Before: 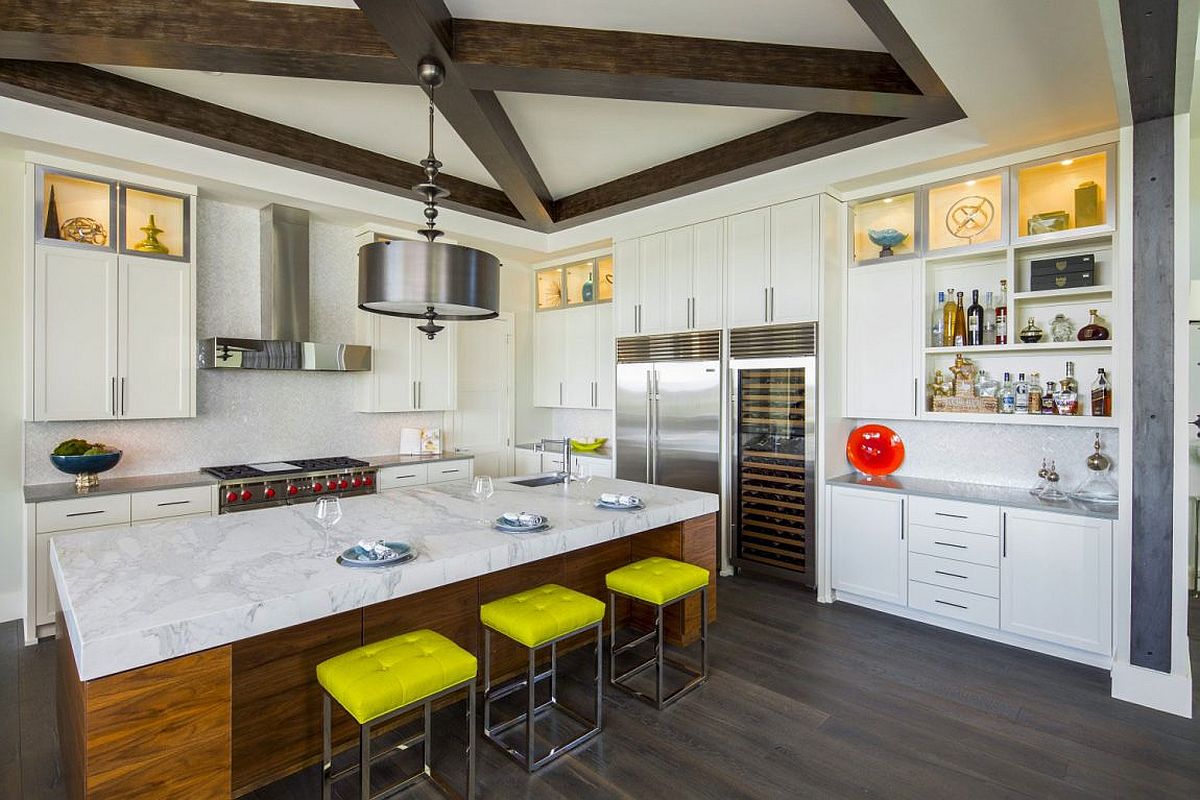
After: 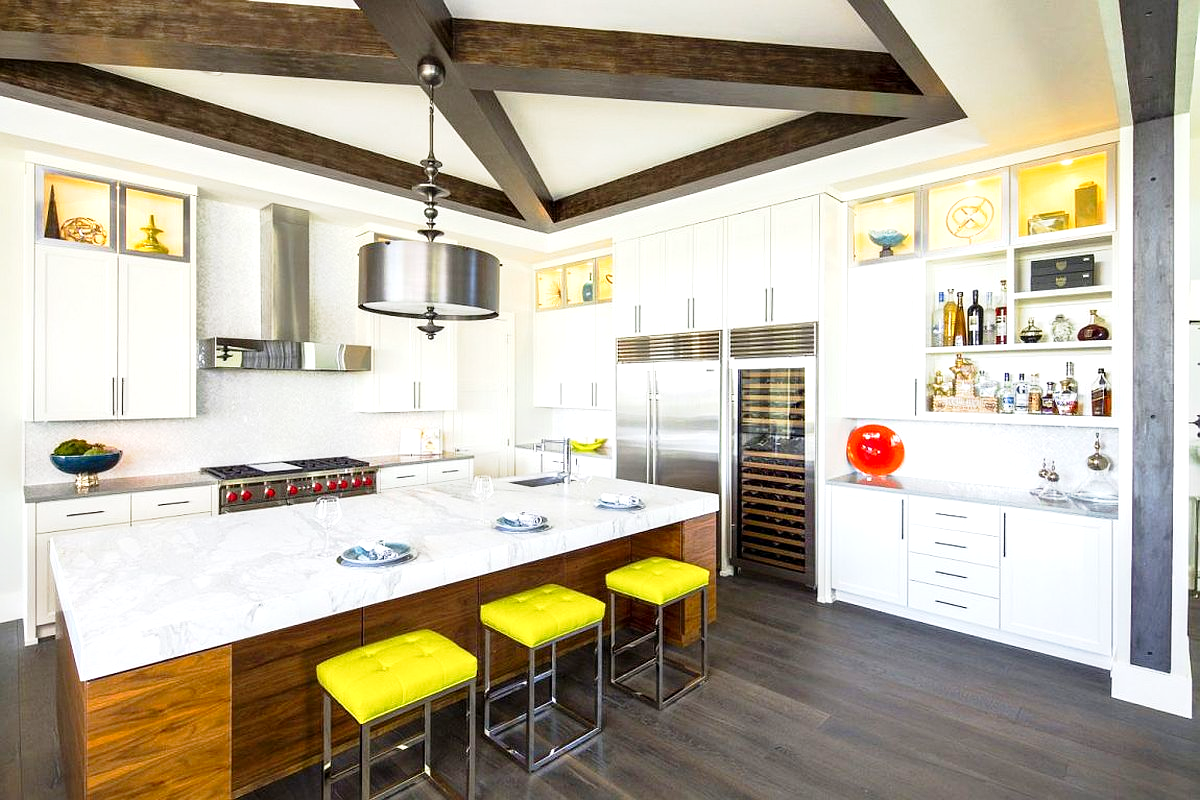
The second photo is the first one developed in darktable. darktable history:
tone curve: curves: ch0 [(0, 0) (0.058, 0.037) (0.214, 0.183) (0.304, 0.288) (0.561, 0.554) (0.687, 0.677) (0.768, 0.768) (0.858, 0.861) (0.987, 0.945)]; ch1 [(0, 0) (0.172, 0.123) (0.312, 0.296) (0.432, 0.448) (0.471, 0.469) (0.502, 0.5) (0.521, 0.505) (0.565, 0.569) (0.663, 0.663) (0.703, 0.721) (0.857, 0.917) (1, 1)]; ch2 [(0, 0) (0.411, 0.424) (0.485, 0.497) (0.502, 0.5) (0.517, 0.511) (0.556, 0.562) (0.626, 0.594) (0.709, 0.661) (1, 1)], preserve colors none
exposure: black level correction 0.001, exposure 1.046 EV, compensate highlight preservation false
